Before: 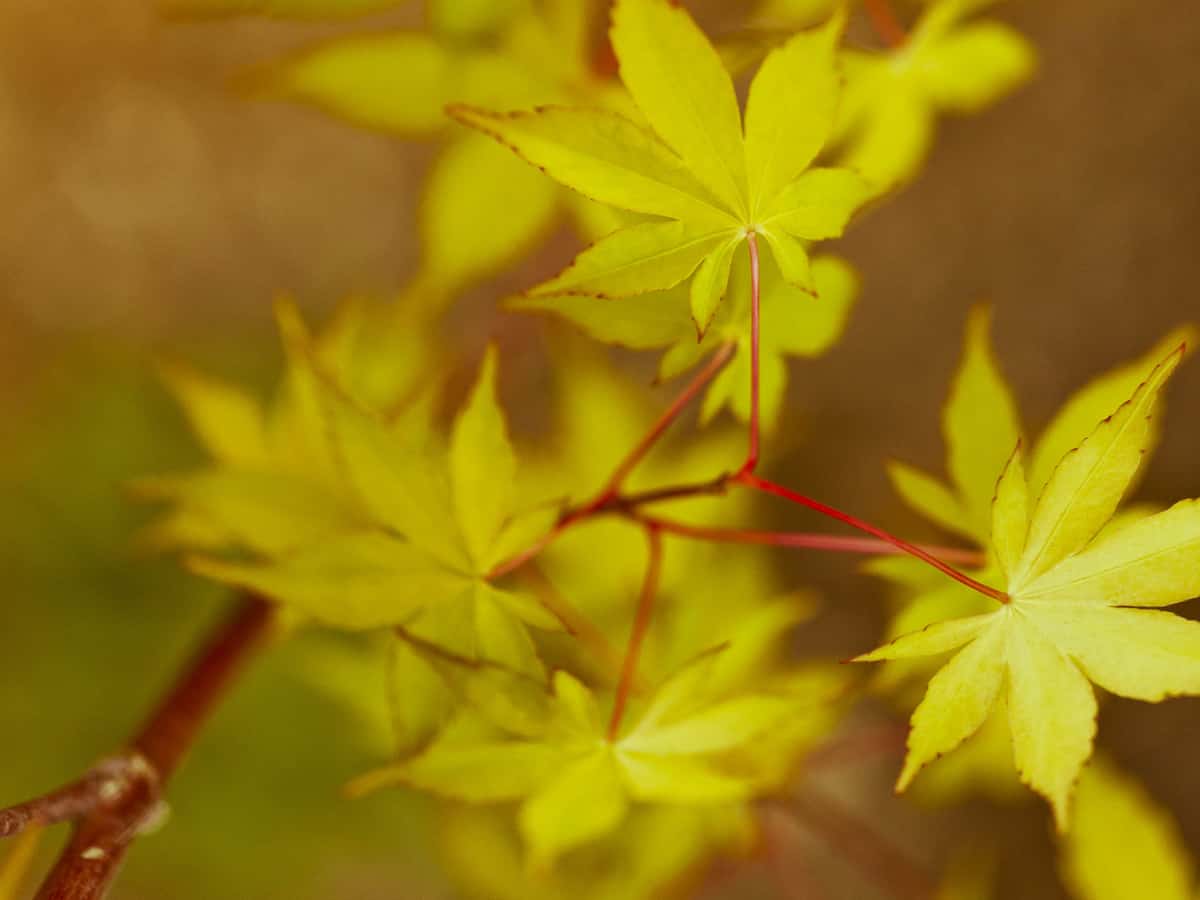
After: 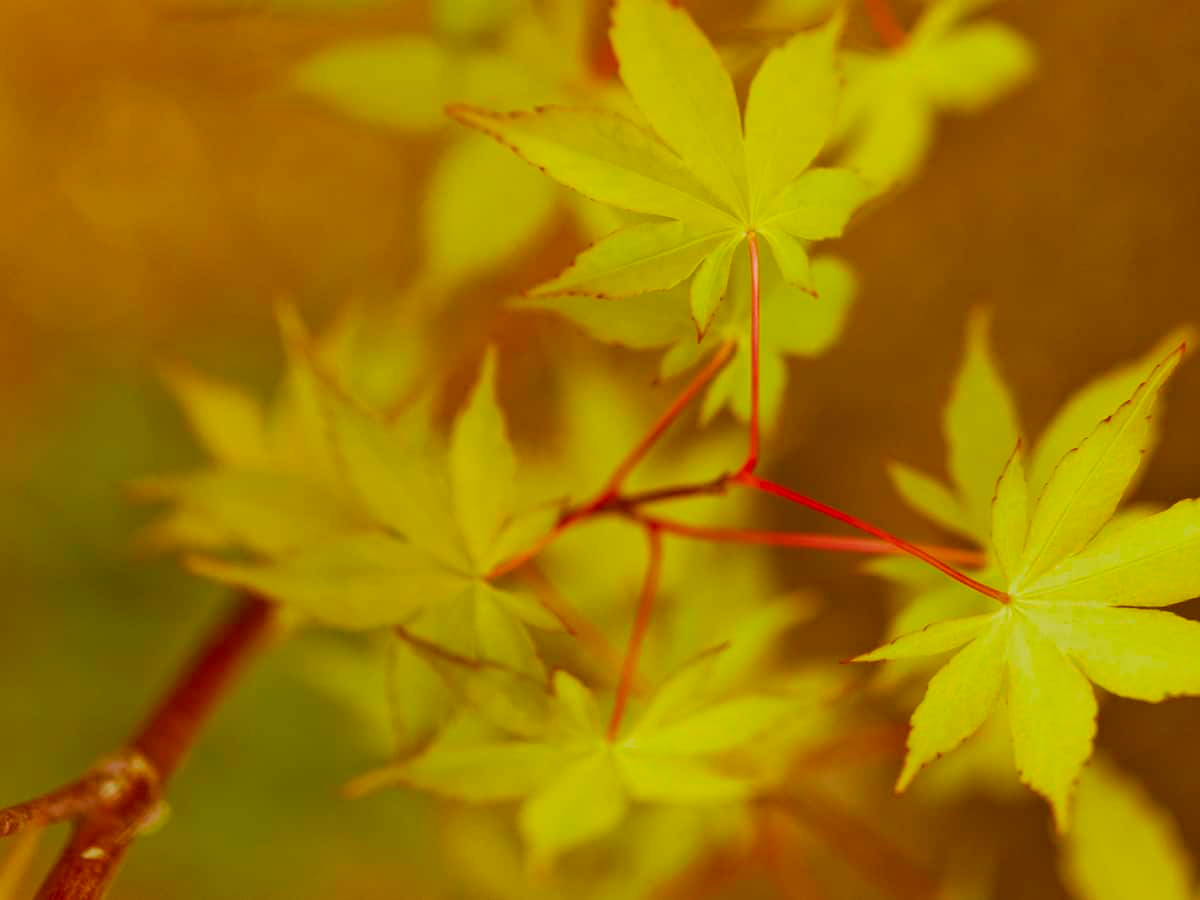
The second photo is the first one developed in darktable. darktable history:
color balance rgb: perceptual saturation grading › global saturation 19.363%, contrast -10.548%
